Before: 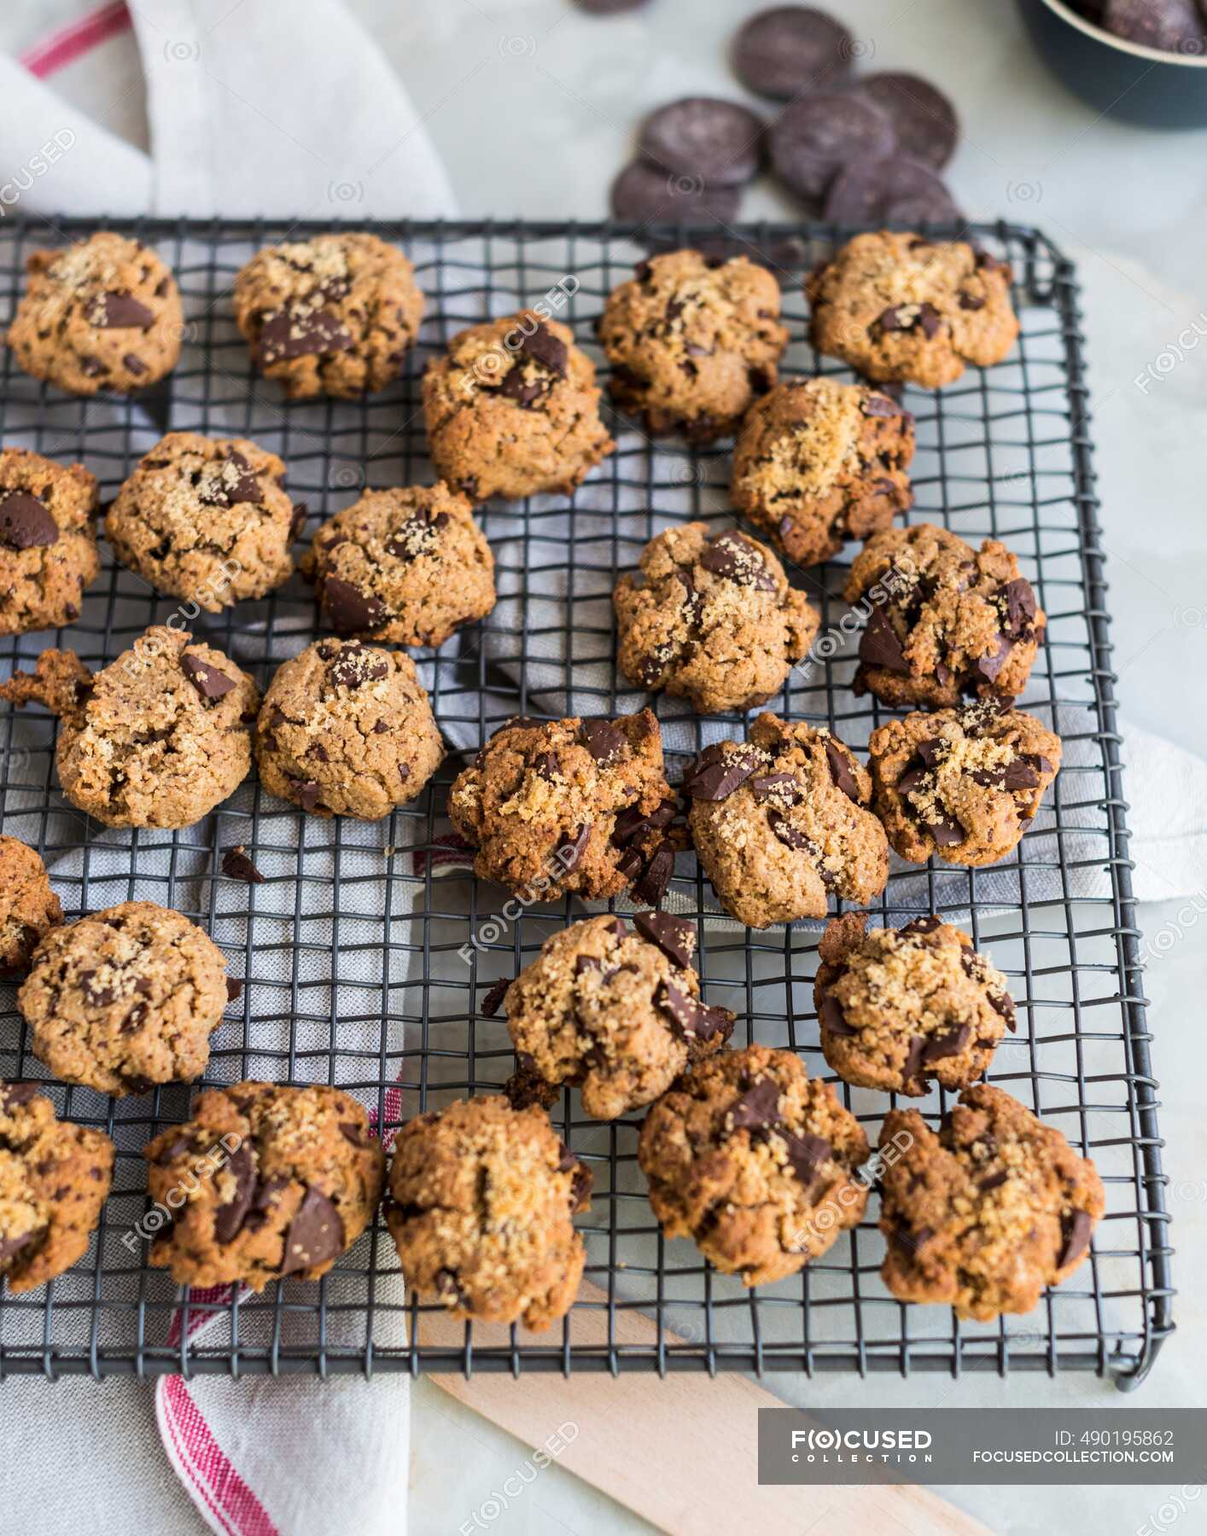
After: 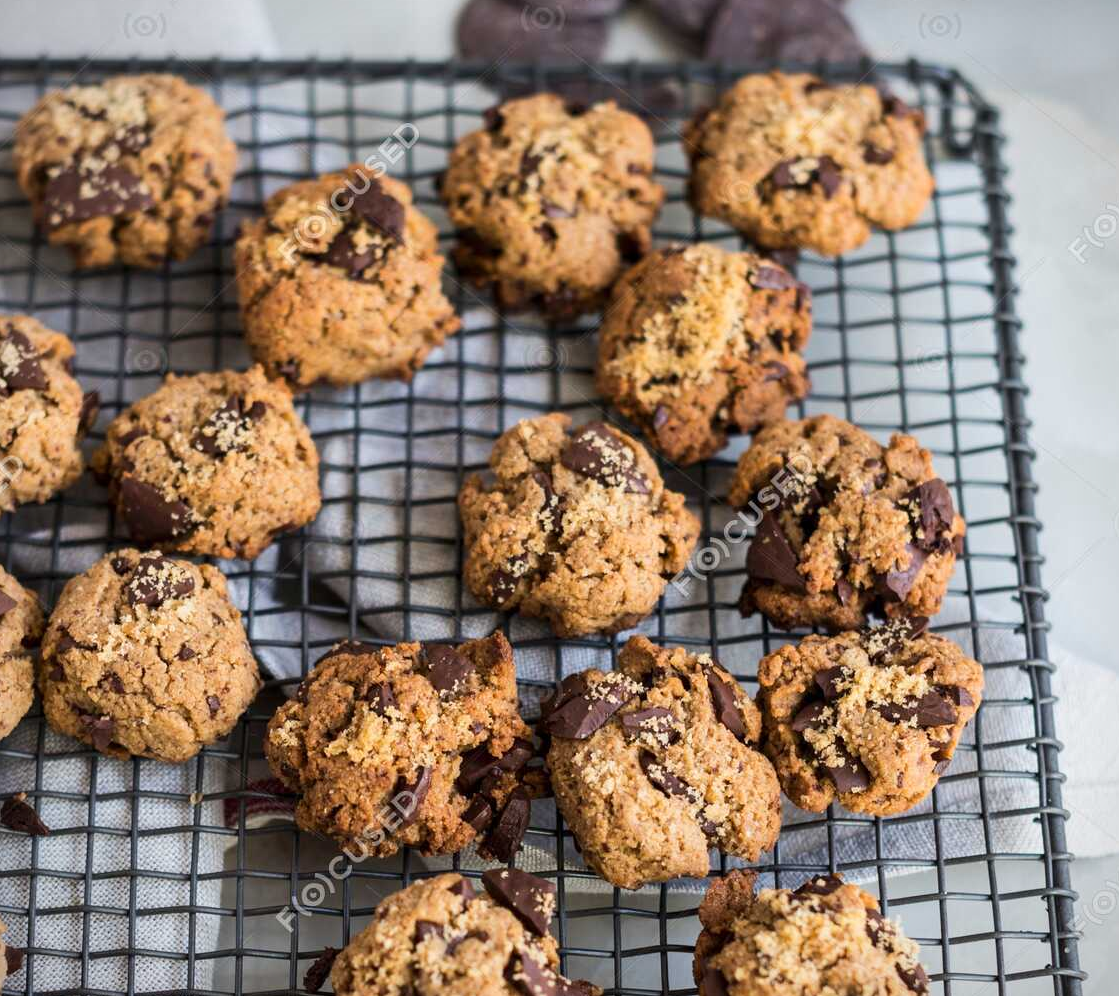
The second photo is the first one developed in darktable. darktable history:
vignetting: fall-off start 91.75%, brightness -0.421, saturation -0.19
crop: left 18.398%, top 11.102%, right 2.451%, bottom 33.55%
